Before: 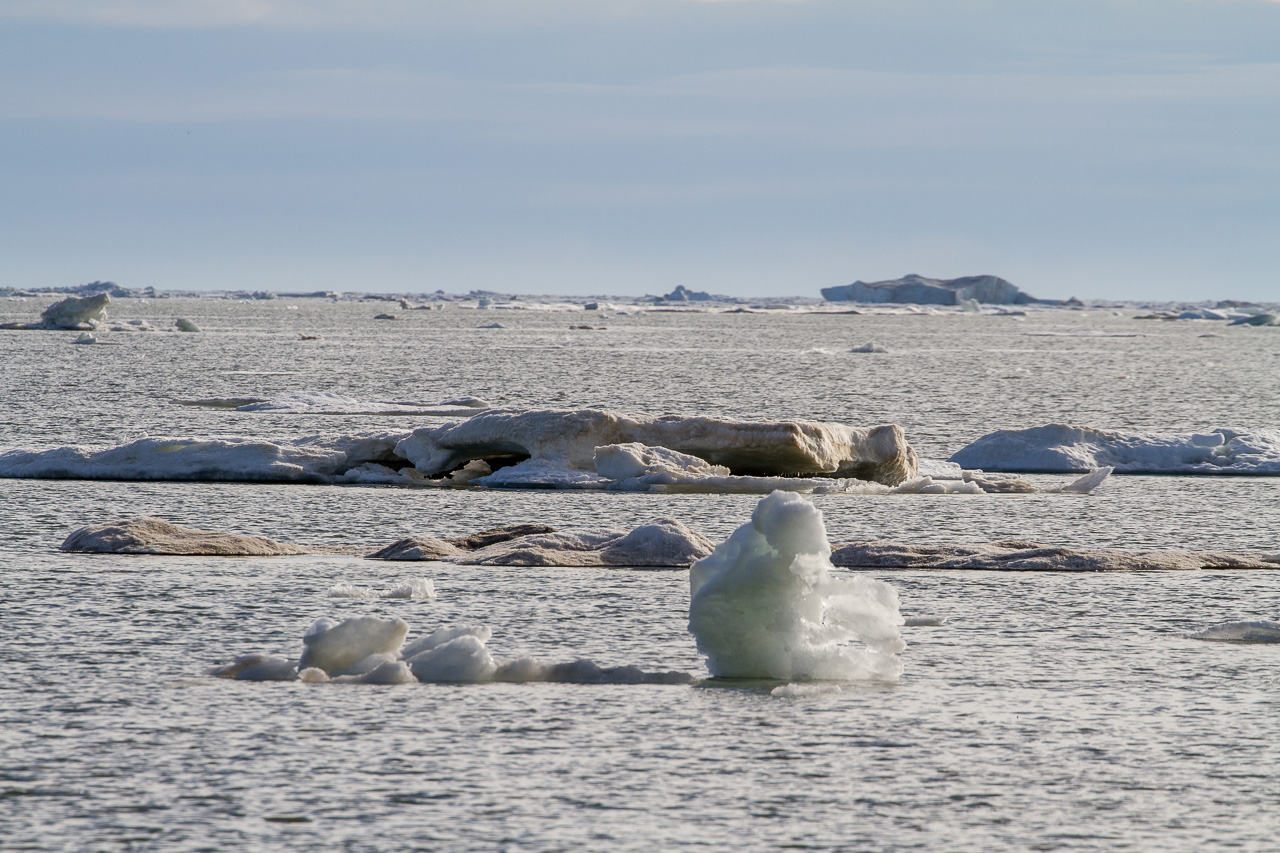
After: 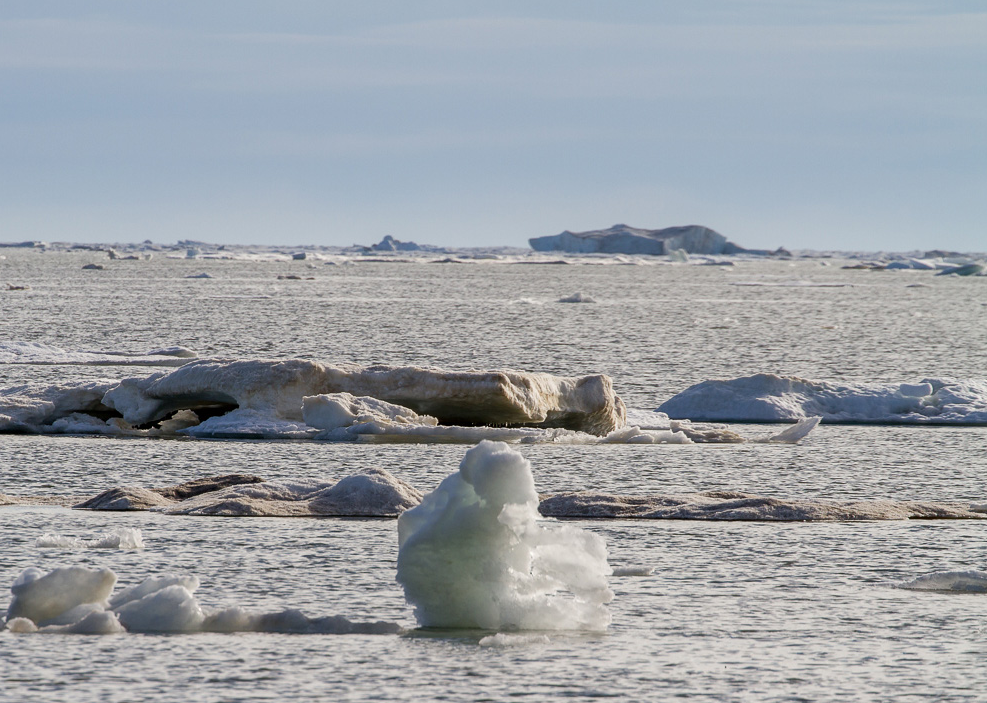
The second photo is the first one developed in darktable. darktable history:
crop: left 22.852%, top 5.881%, bottom 11.587%
